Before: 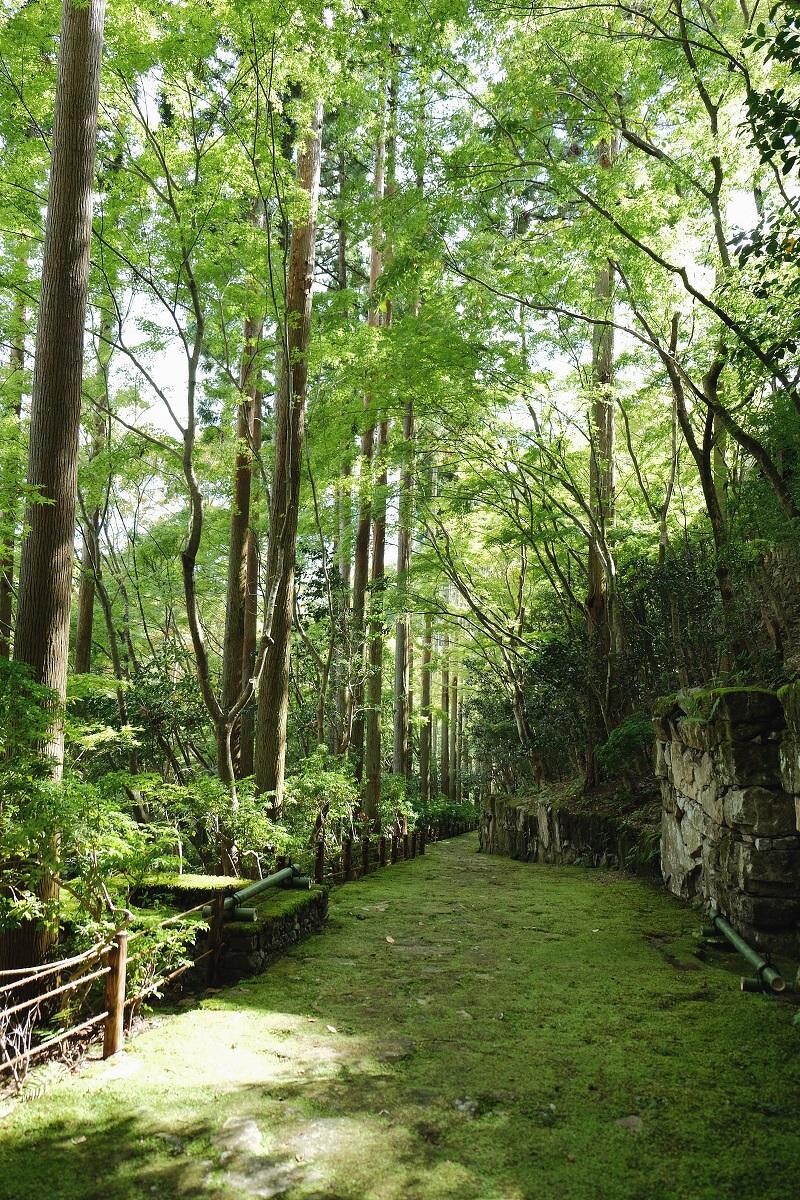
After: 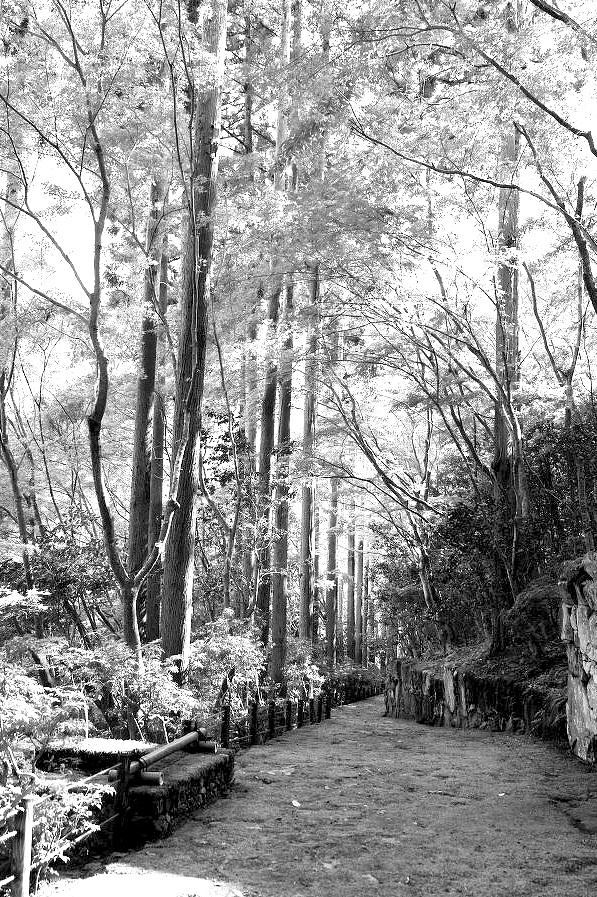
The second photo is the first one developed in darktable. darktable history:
crop and rotate: left 11.831%, top 11.346%, right 13.429%, bottom 13.899%
exposure: black level correction 0.008, exposure 0.979 EV, compensate highlight preservation false
color correction: highlights a* -2.73, highlights b* -2.09, shadows a* 2.41, shadows b* 2.73
monochrome: on, module defaults
